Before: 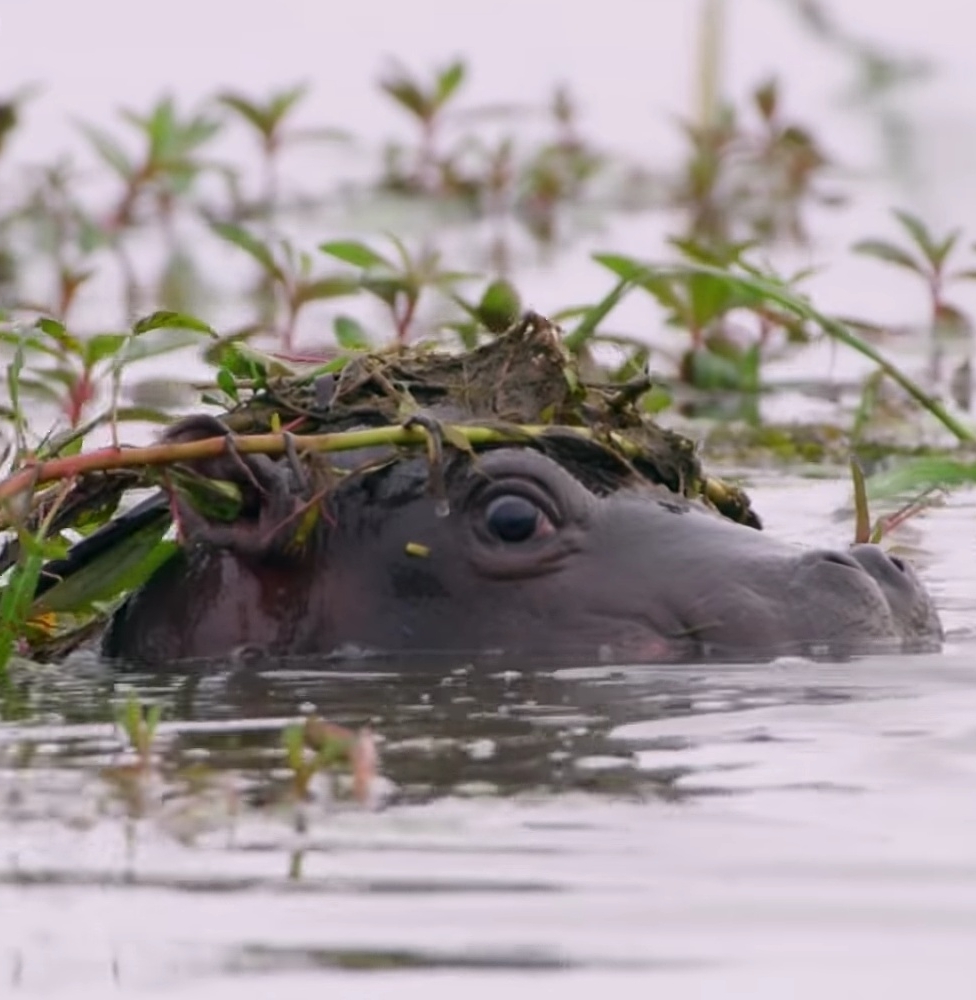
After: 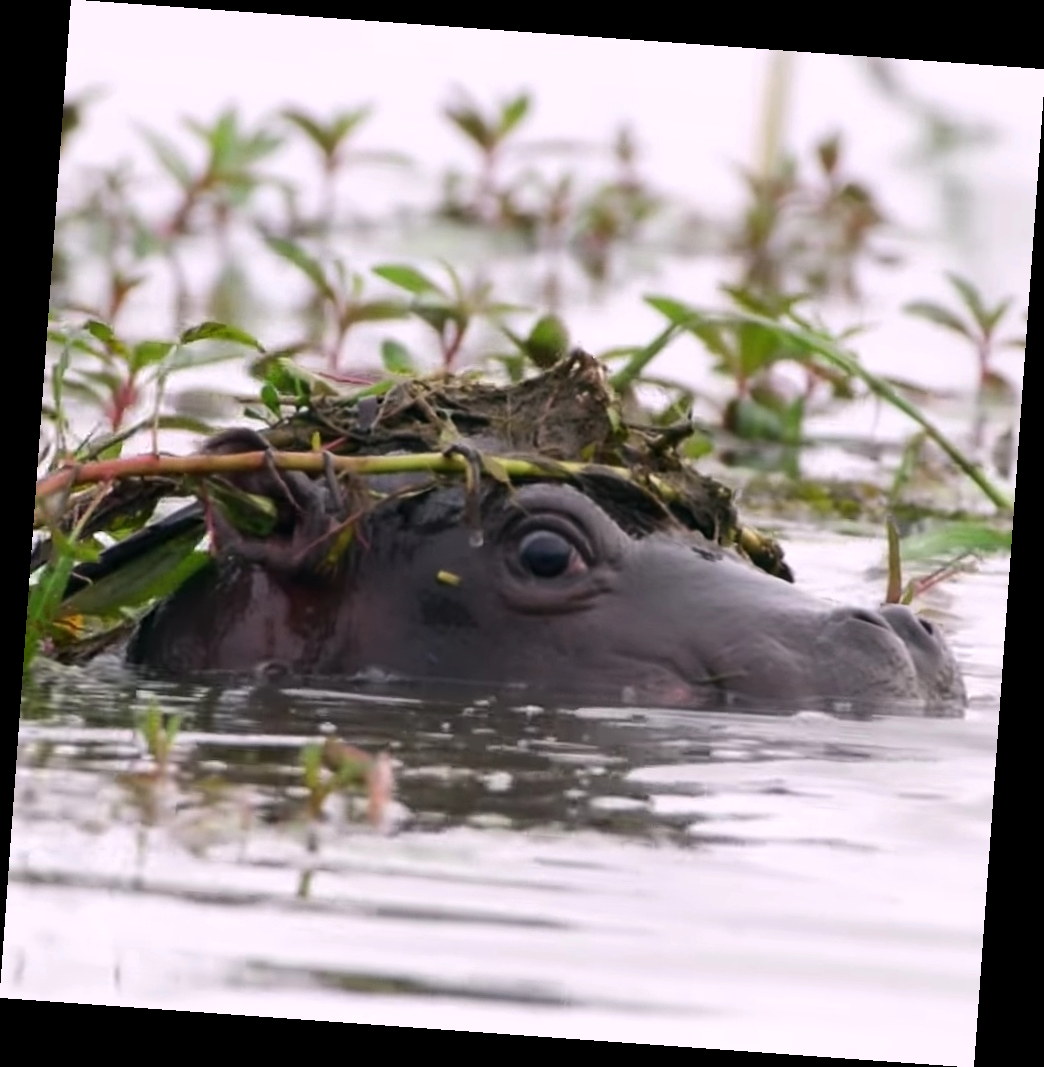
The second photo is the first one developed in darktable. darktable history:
rotate and perspective: rotation 4.1°, automatic cropping off
tone equalizer: -8 EV -0.417 EV, -7 EV -0.389 EV, -6 EV -0.333 EV, -5 EV -0.222 EV, -3 EV 0.222 EV, -2 EV 0.333 EV, -1 EV 0.389 EV, +0 EV 0.417 EV, edges refinement/feathering 500, mask exposure compensation -1.57 EV, preserve details no
